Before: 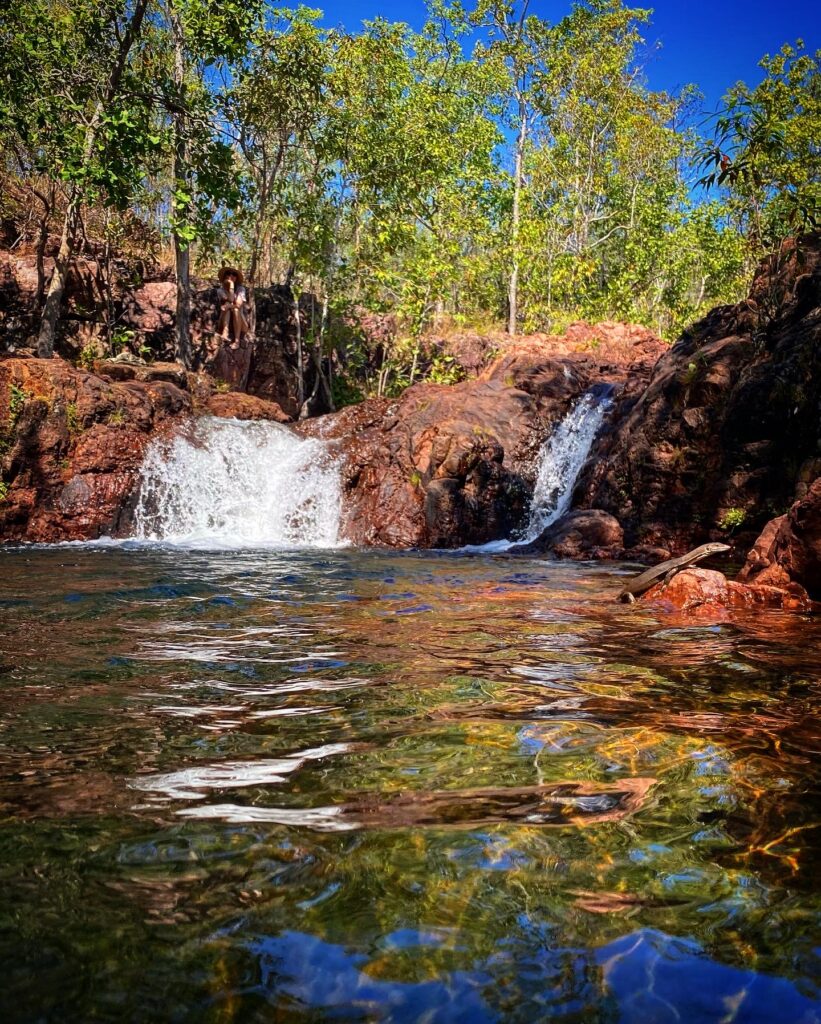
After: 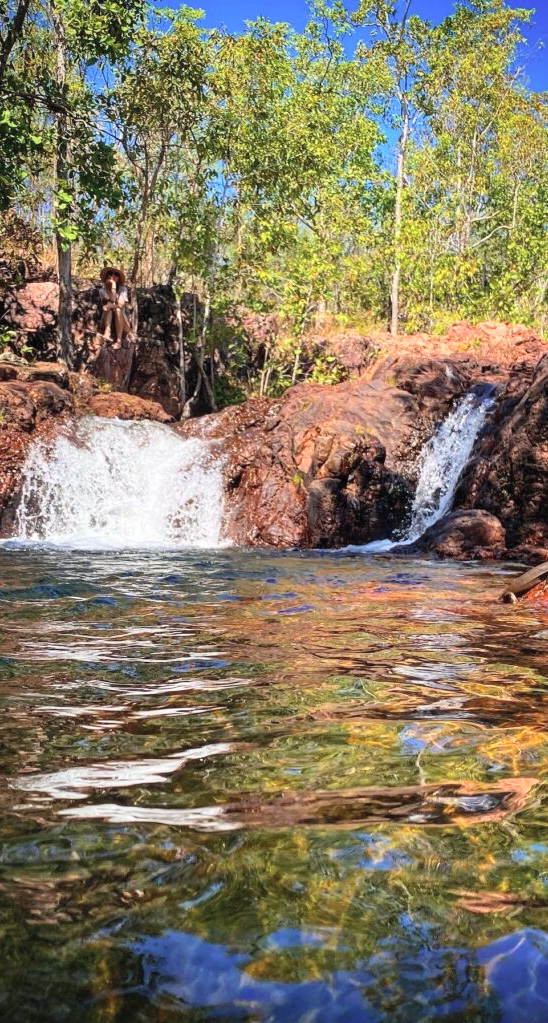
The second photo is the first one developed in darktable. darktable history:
crop and rotate: left 14.473%, right 18.665%
contrast brightness saturation: contrast 0.14, brightness 0.207
